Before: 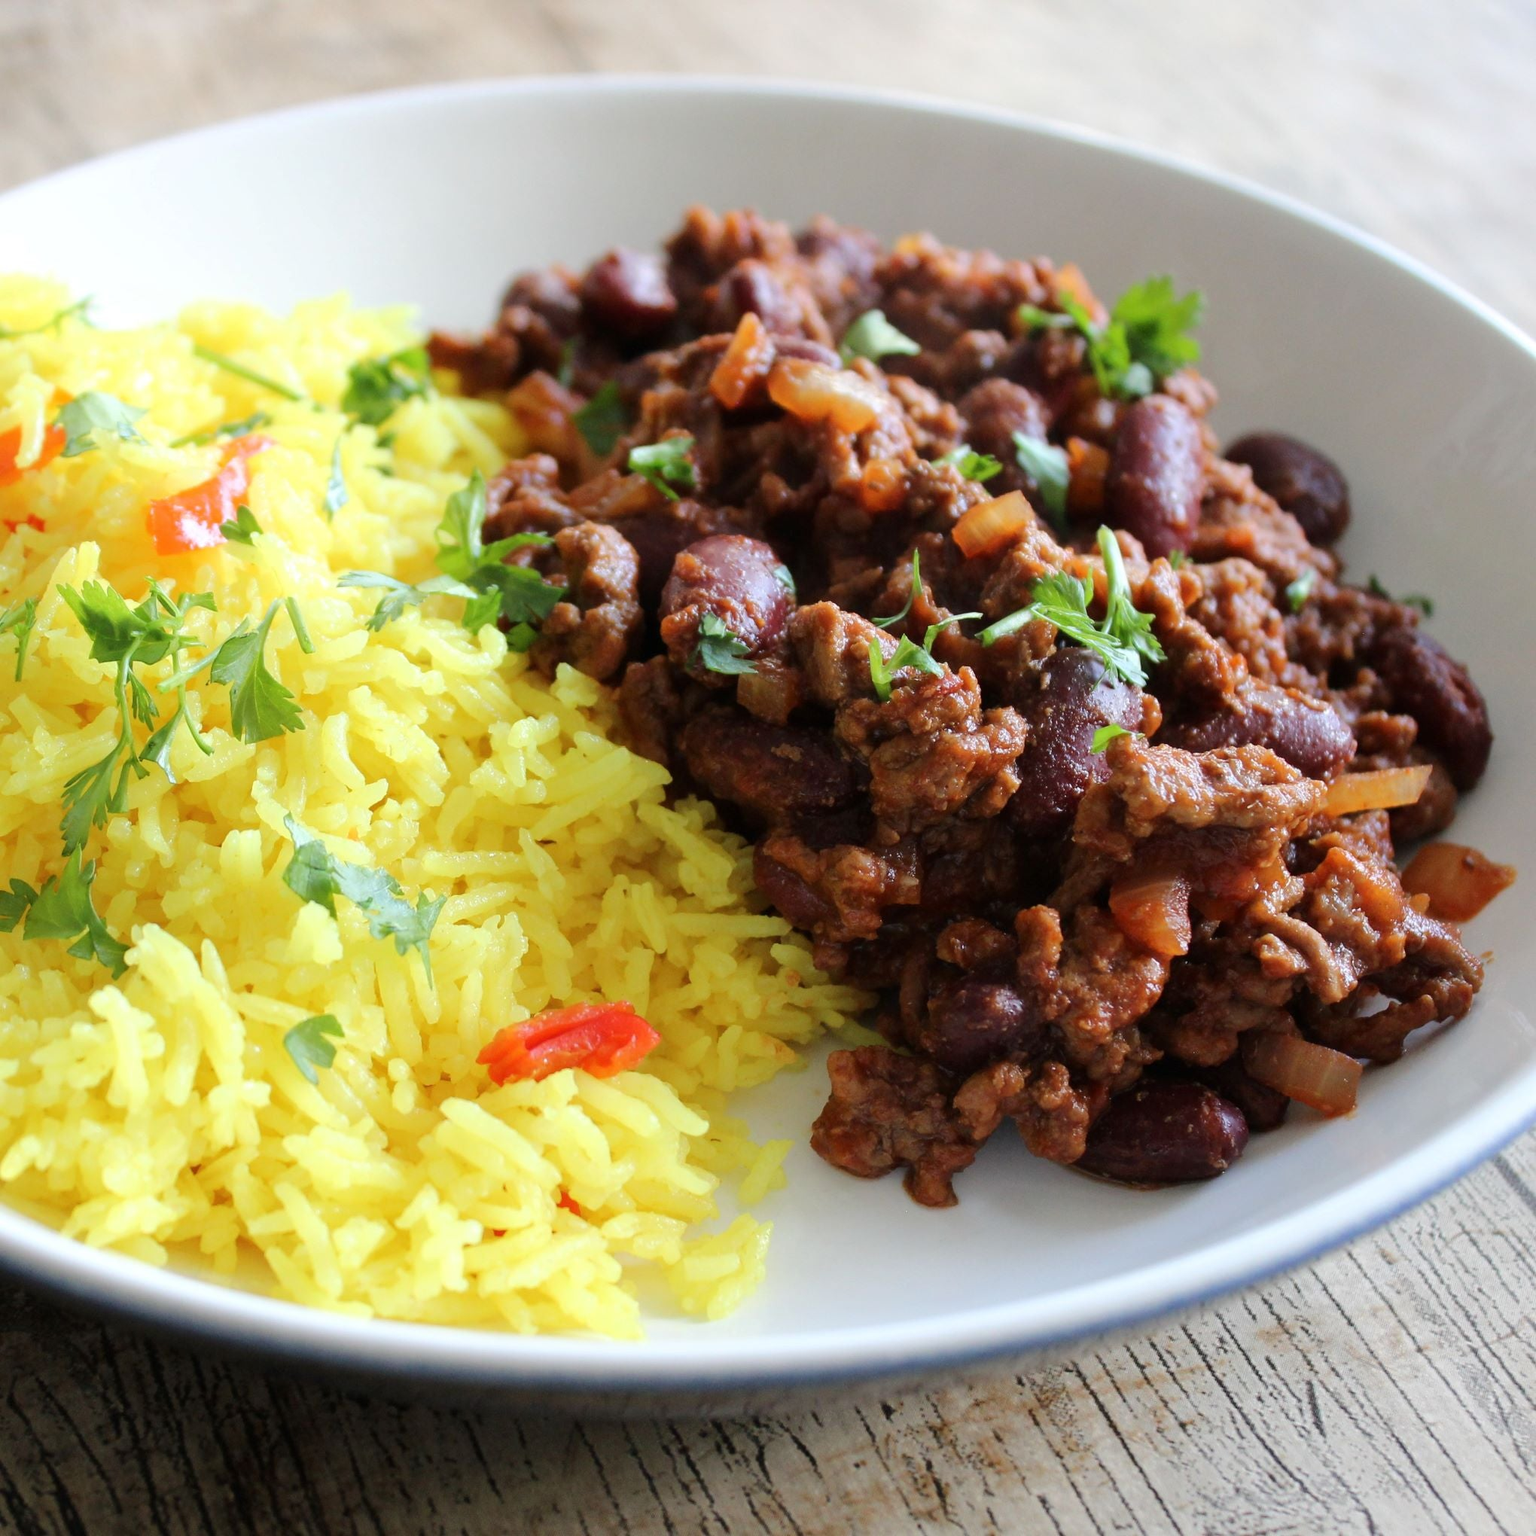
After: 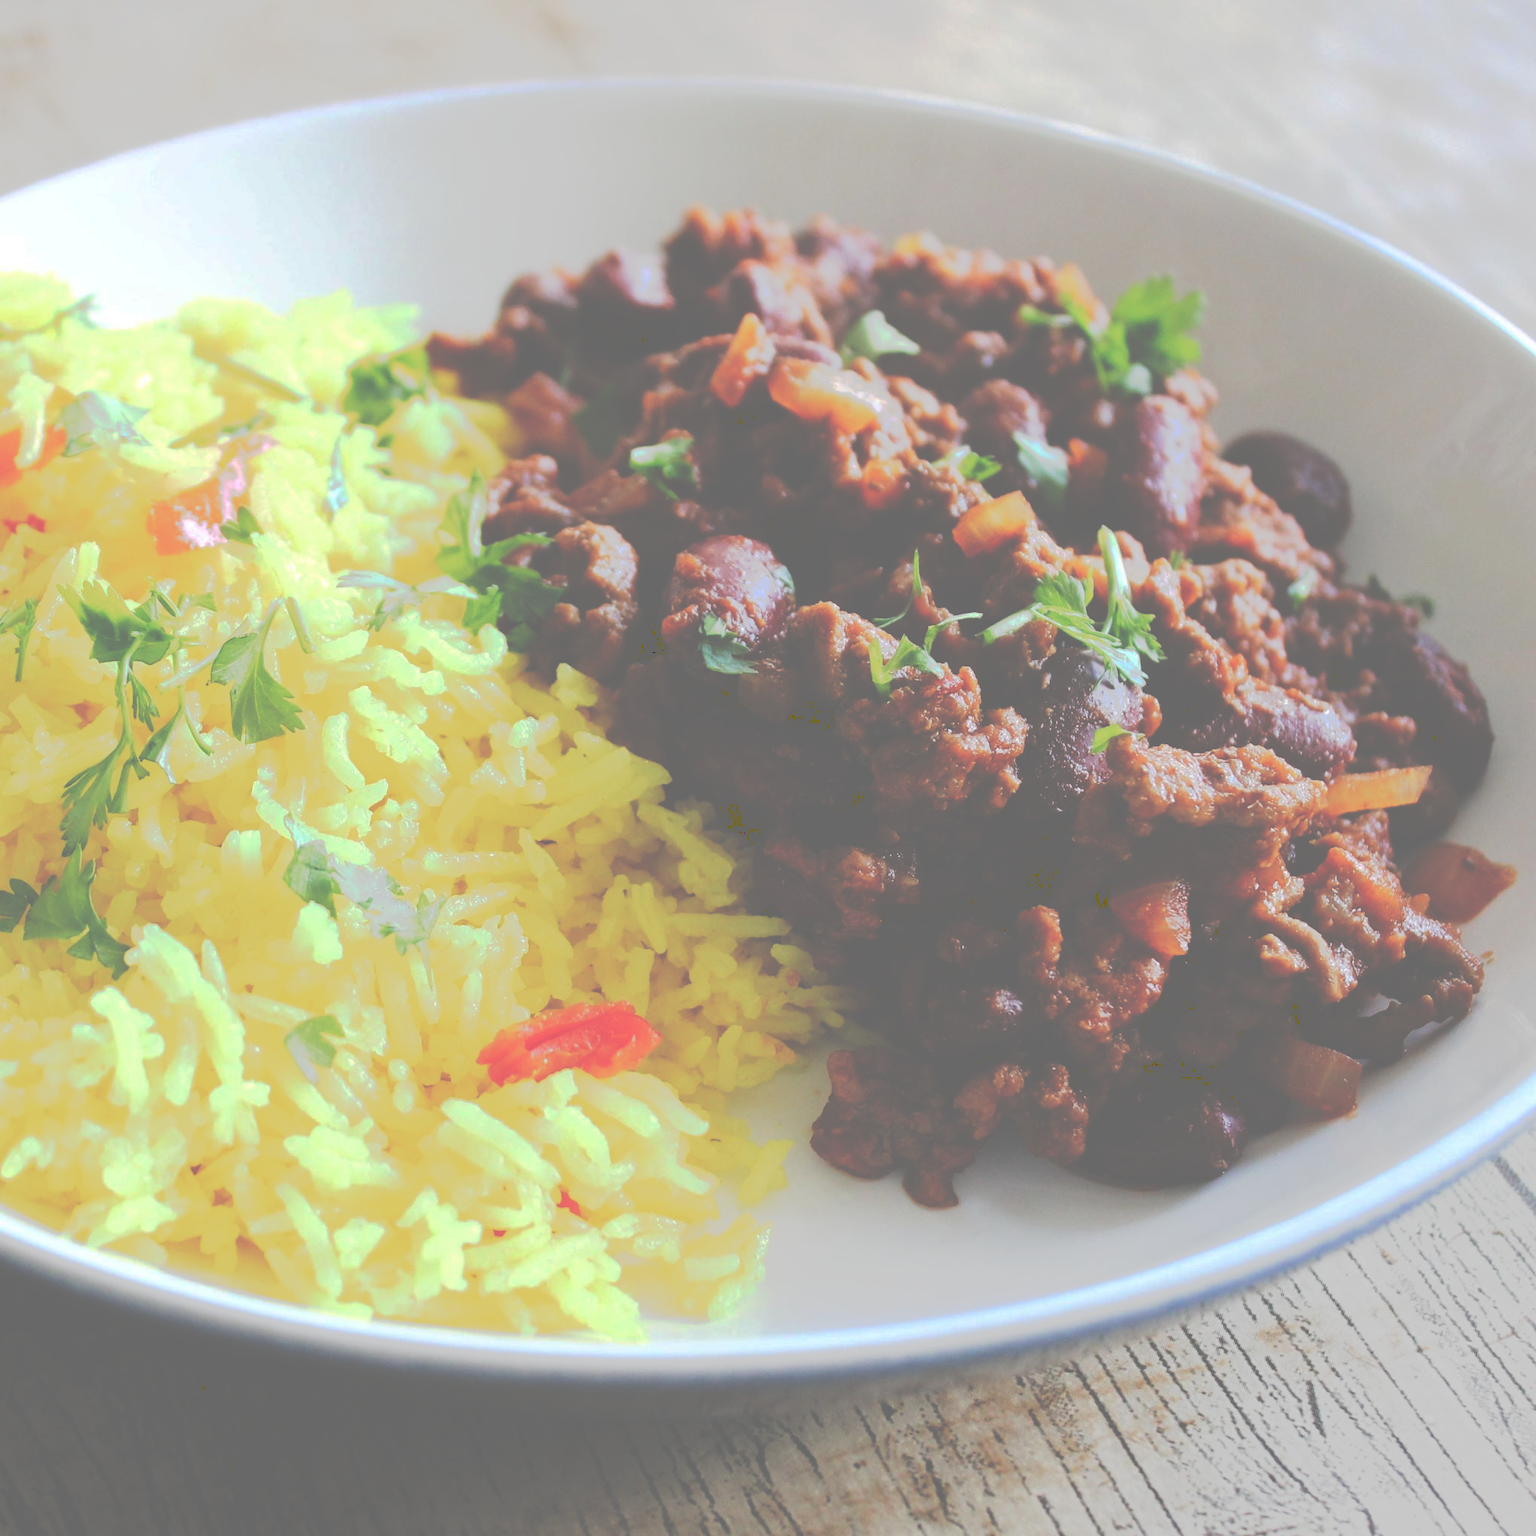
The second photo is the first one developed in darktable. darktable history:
tone curve: curves: ch0 [(0, 0) (0.003, 0.437) (0.011, 0.438) (0.025, 0.441) (0.044, 0.441) (0.069, 0.441) (0.1, 0.444) (0.136, 0.447) (0.177, 0.452) (0.224, 0.457) (0.277, 0.466) (0.335, 0.485) (0.399, 0.514) (0.468, 0.558) (0.543, 0.616) (0.623, 0.686) (0.709, 0.76) (0.801, 0.803) (0.898, 0.825) (1, 1)], preserve colors none
